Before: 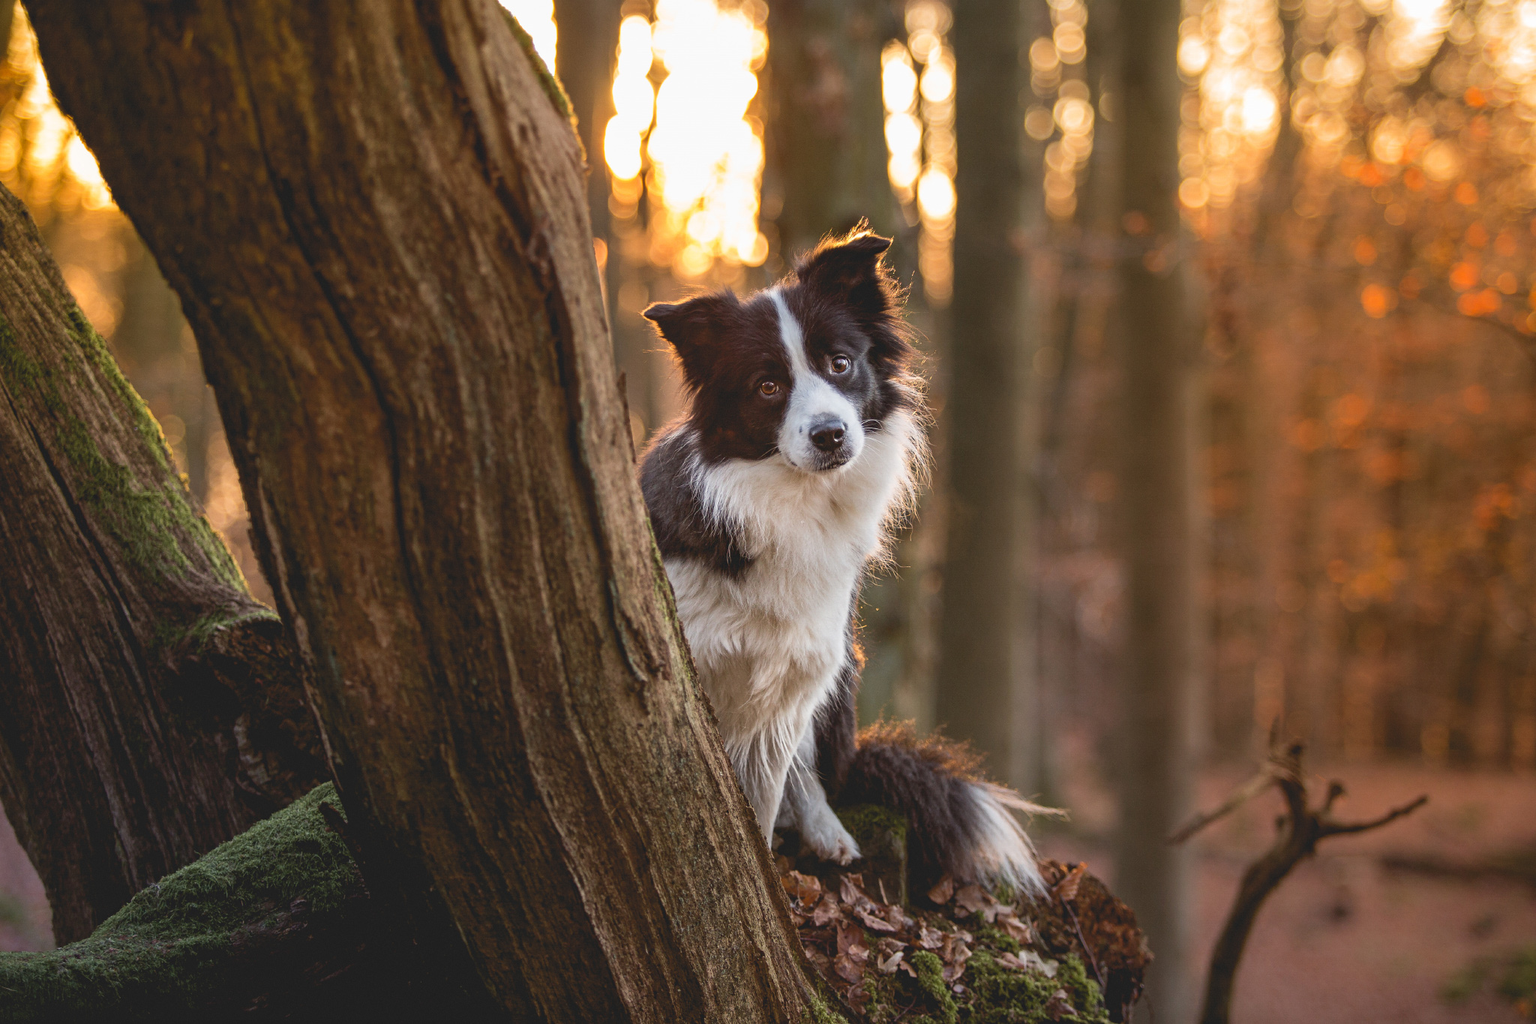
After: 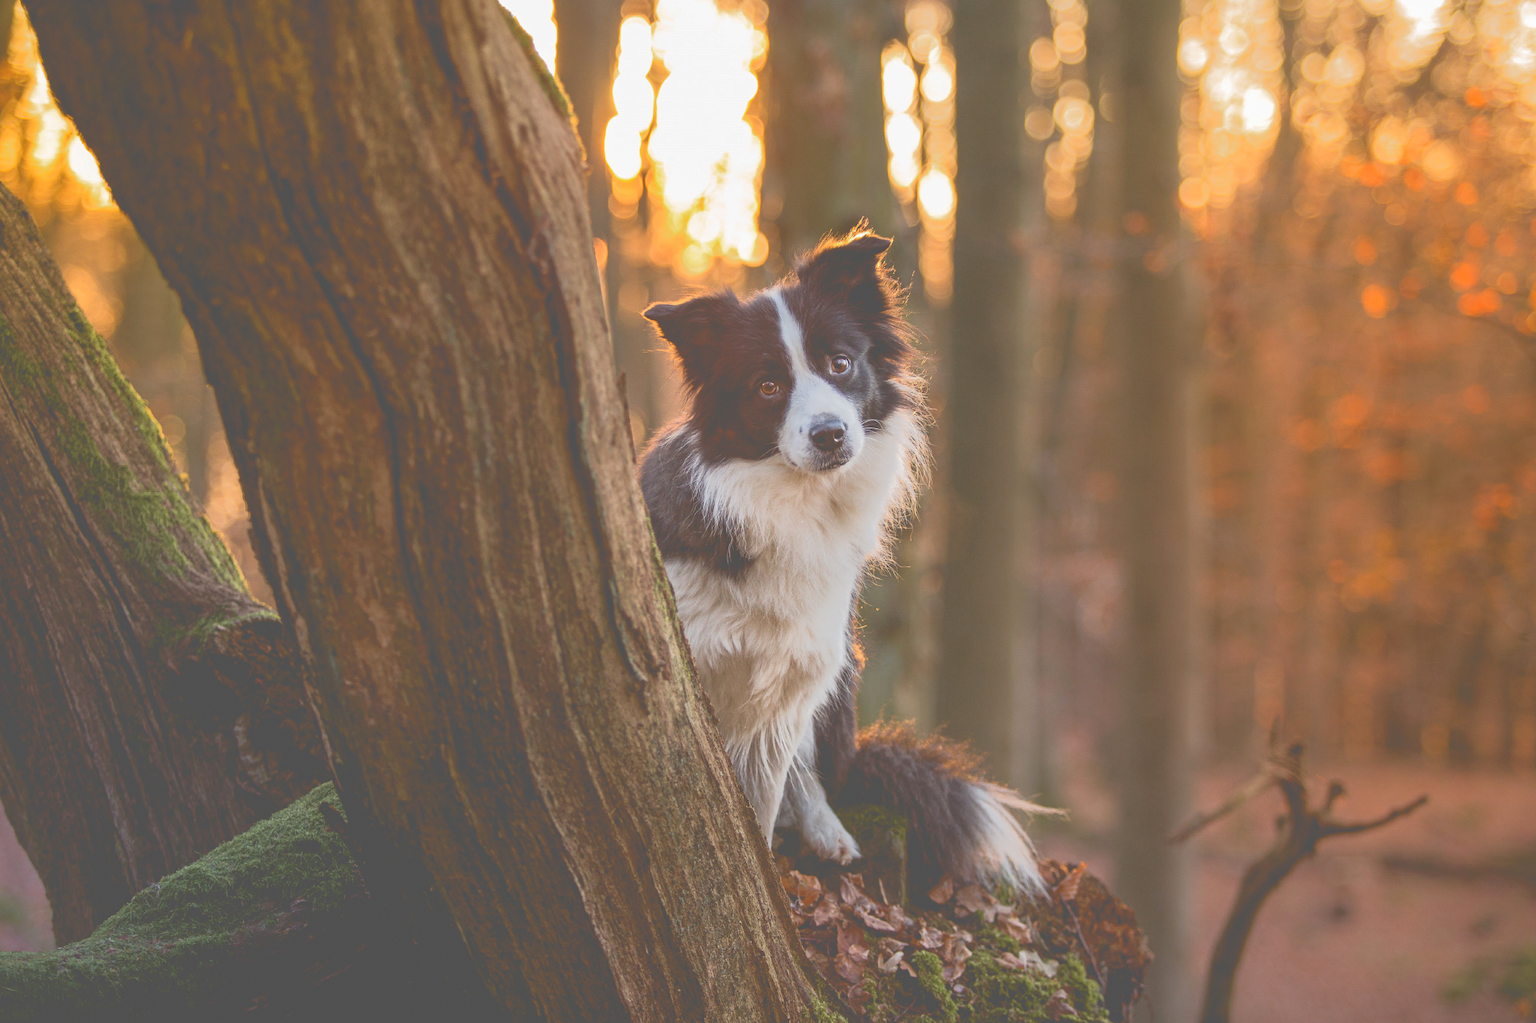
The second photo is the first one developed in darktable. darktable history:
tone curve: curves: ch0 [(0, 0) (0.003, 0.313) (0.011, 0.317) (0.025, 0.317) (0.044, 0.322) (0.069, 0.327) (0.1, 0.335) (0.136, 0.347) (0.177, 0.364) (0.224, 0.384) (0.277, 0.421) (0.335, 0.459) (0.399, 0.501) (0.468, 0.554) (0.543, 0.611) (0.623, 0.679) (0.709, 0.751) (0.801, 0.804) (0.898, 0.844) (1, 1)], color space Lab, independent channels, preserve colors none
